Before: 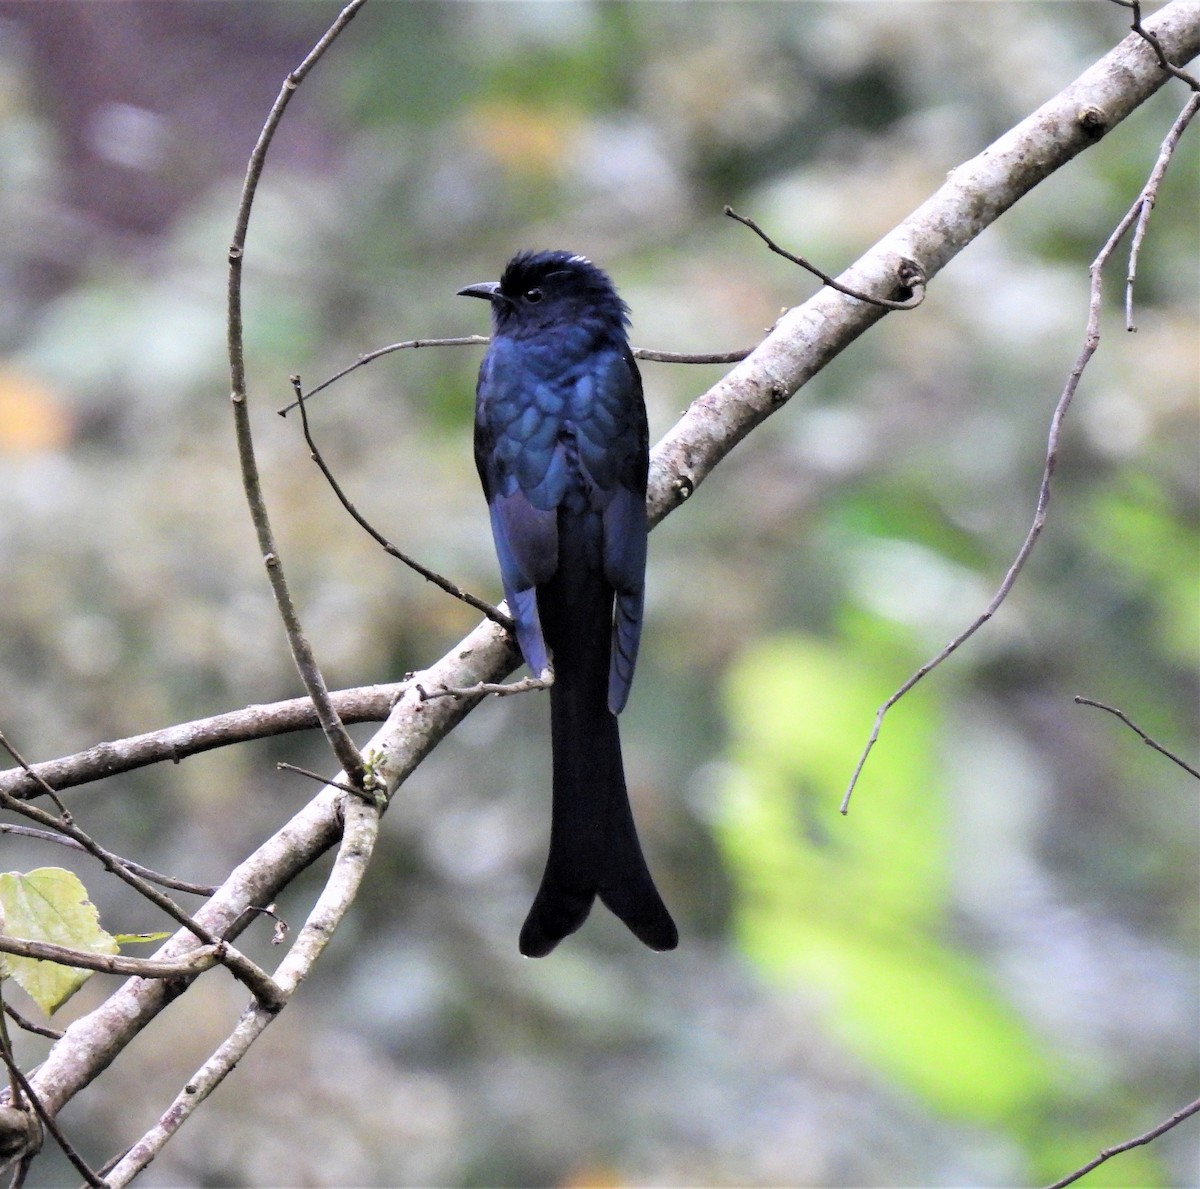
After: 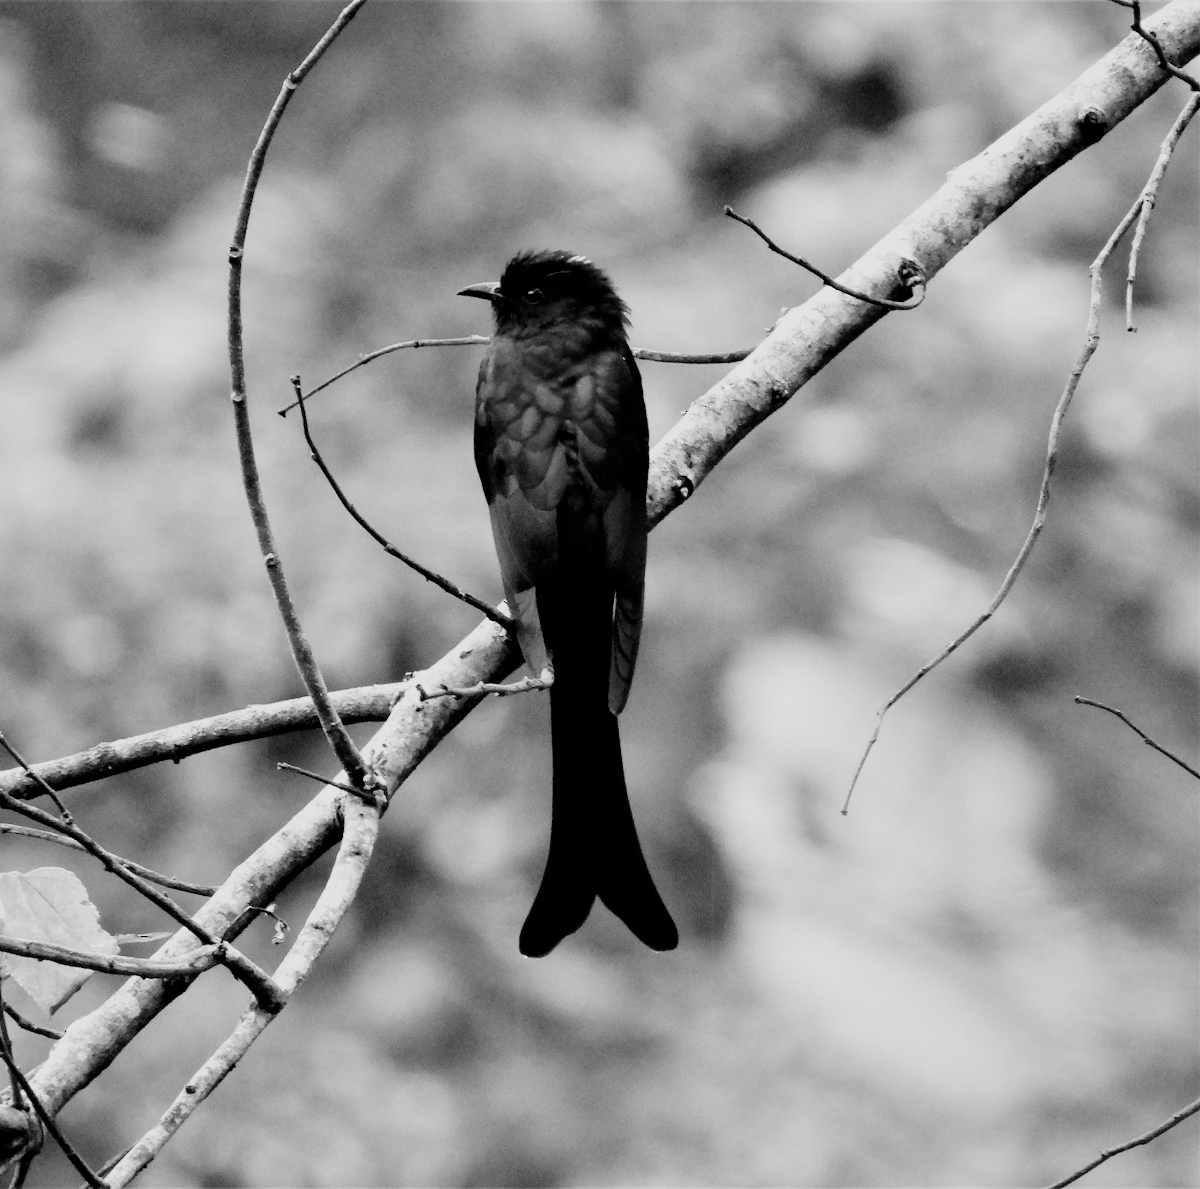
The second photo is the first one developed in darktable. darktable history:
monochrome: a -3.63, b -0.465
filmic rgb: black relative exposure -5 EV, hardness 2.88, contrast 1.3, highlights saturation mix -30%
